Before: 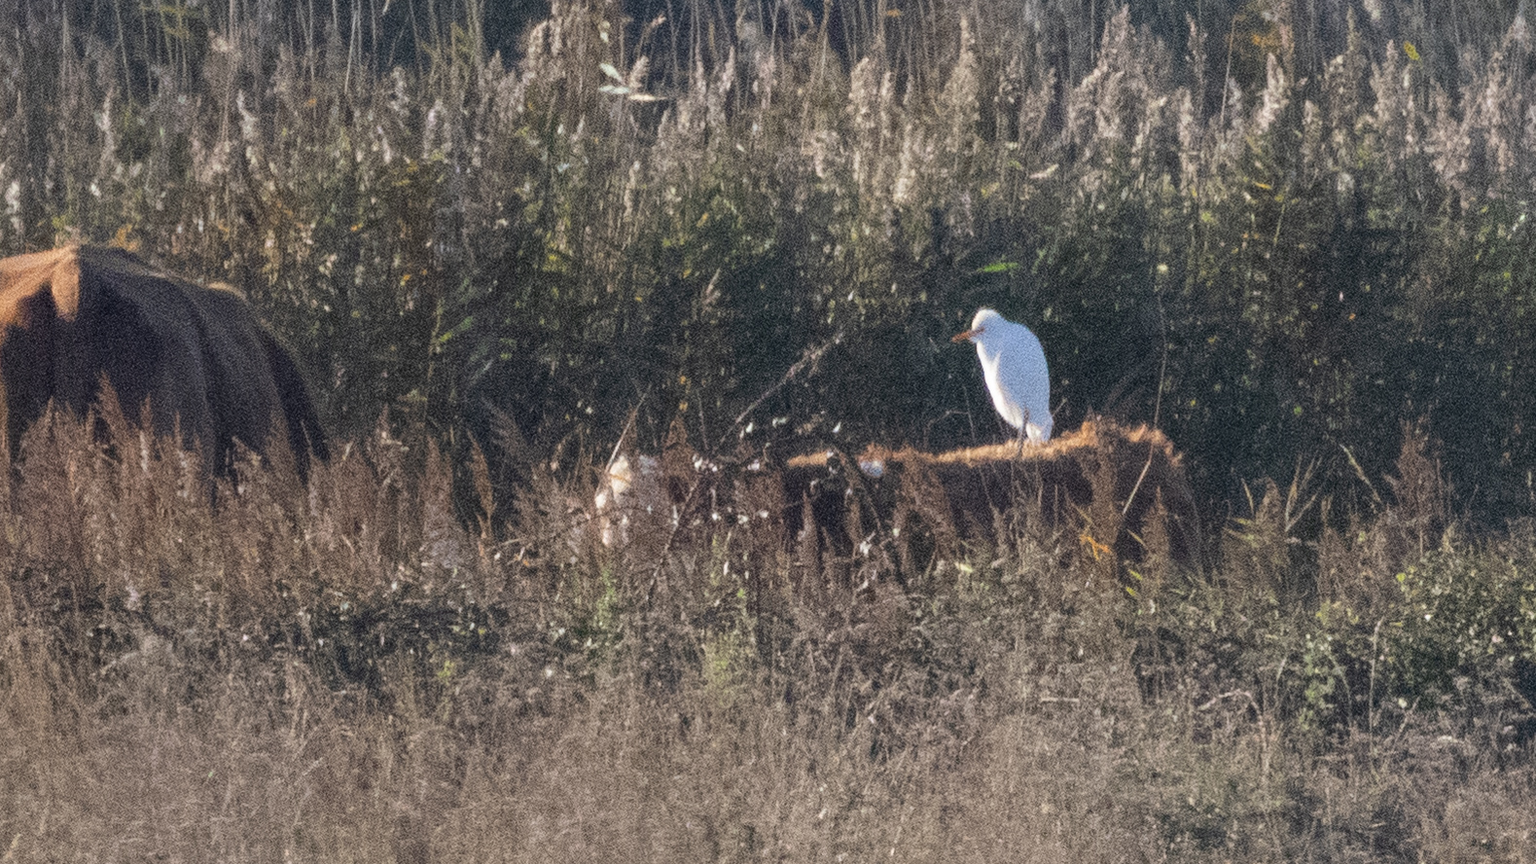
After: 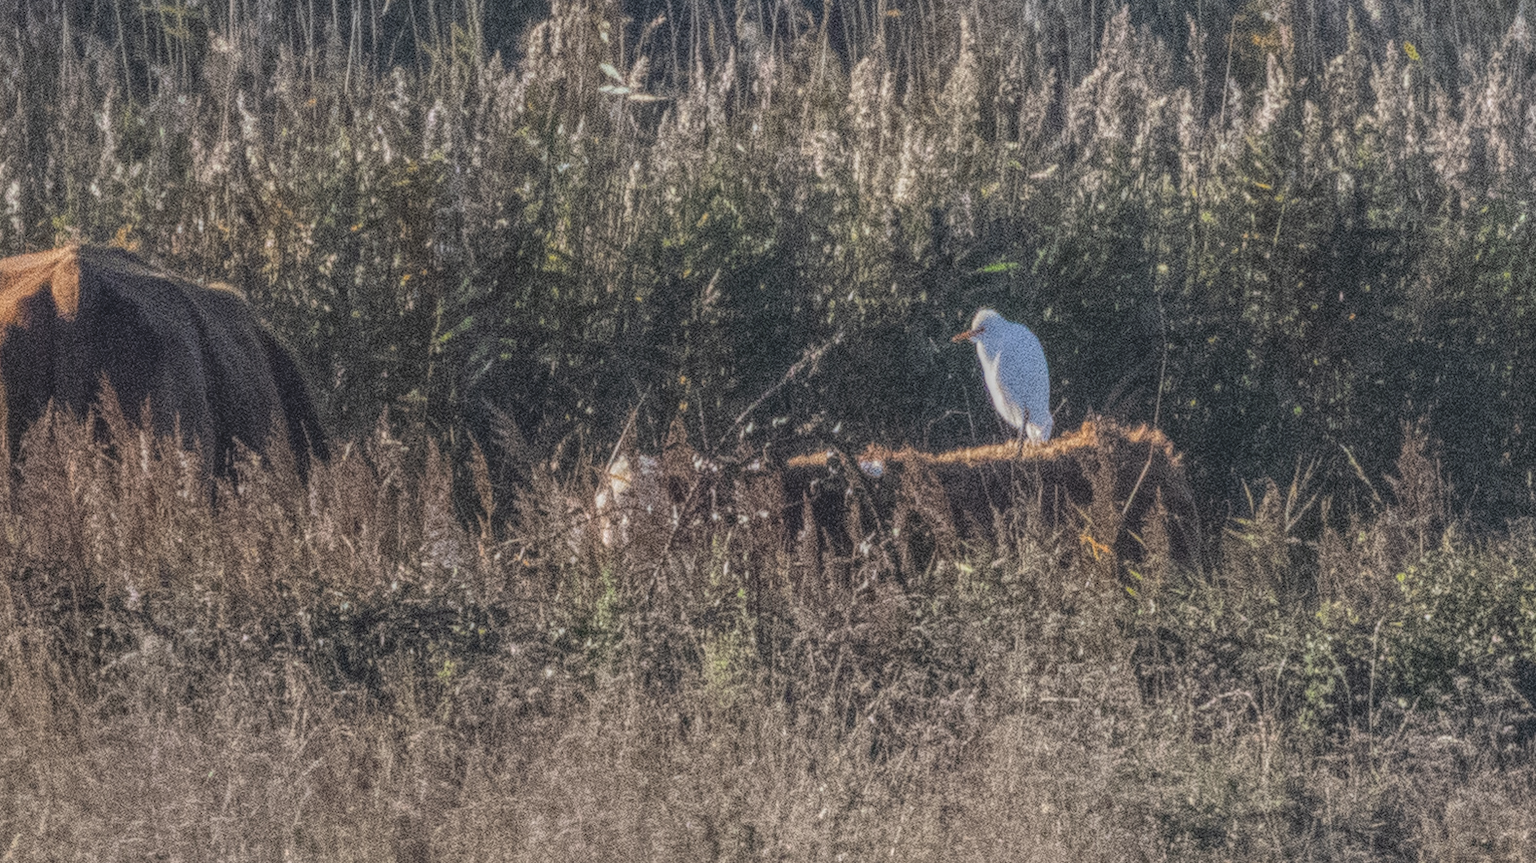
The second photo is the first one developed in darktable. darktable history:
local contrast: highlights 20%, shadows 23%, detail 200%, midtone range 0.2
exposure: black level correction -0.015, exposure -0.137 EV, compensate highlight preservation false
